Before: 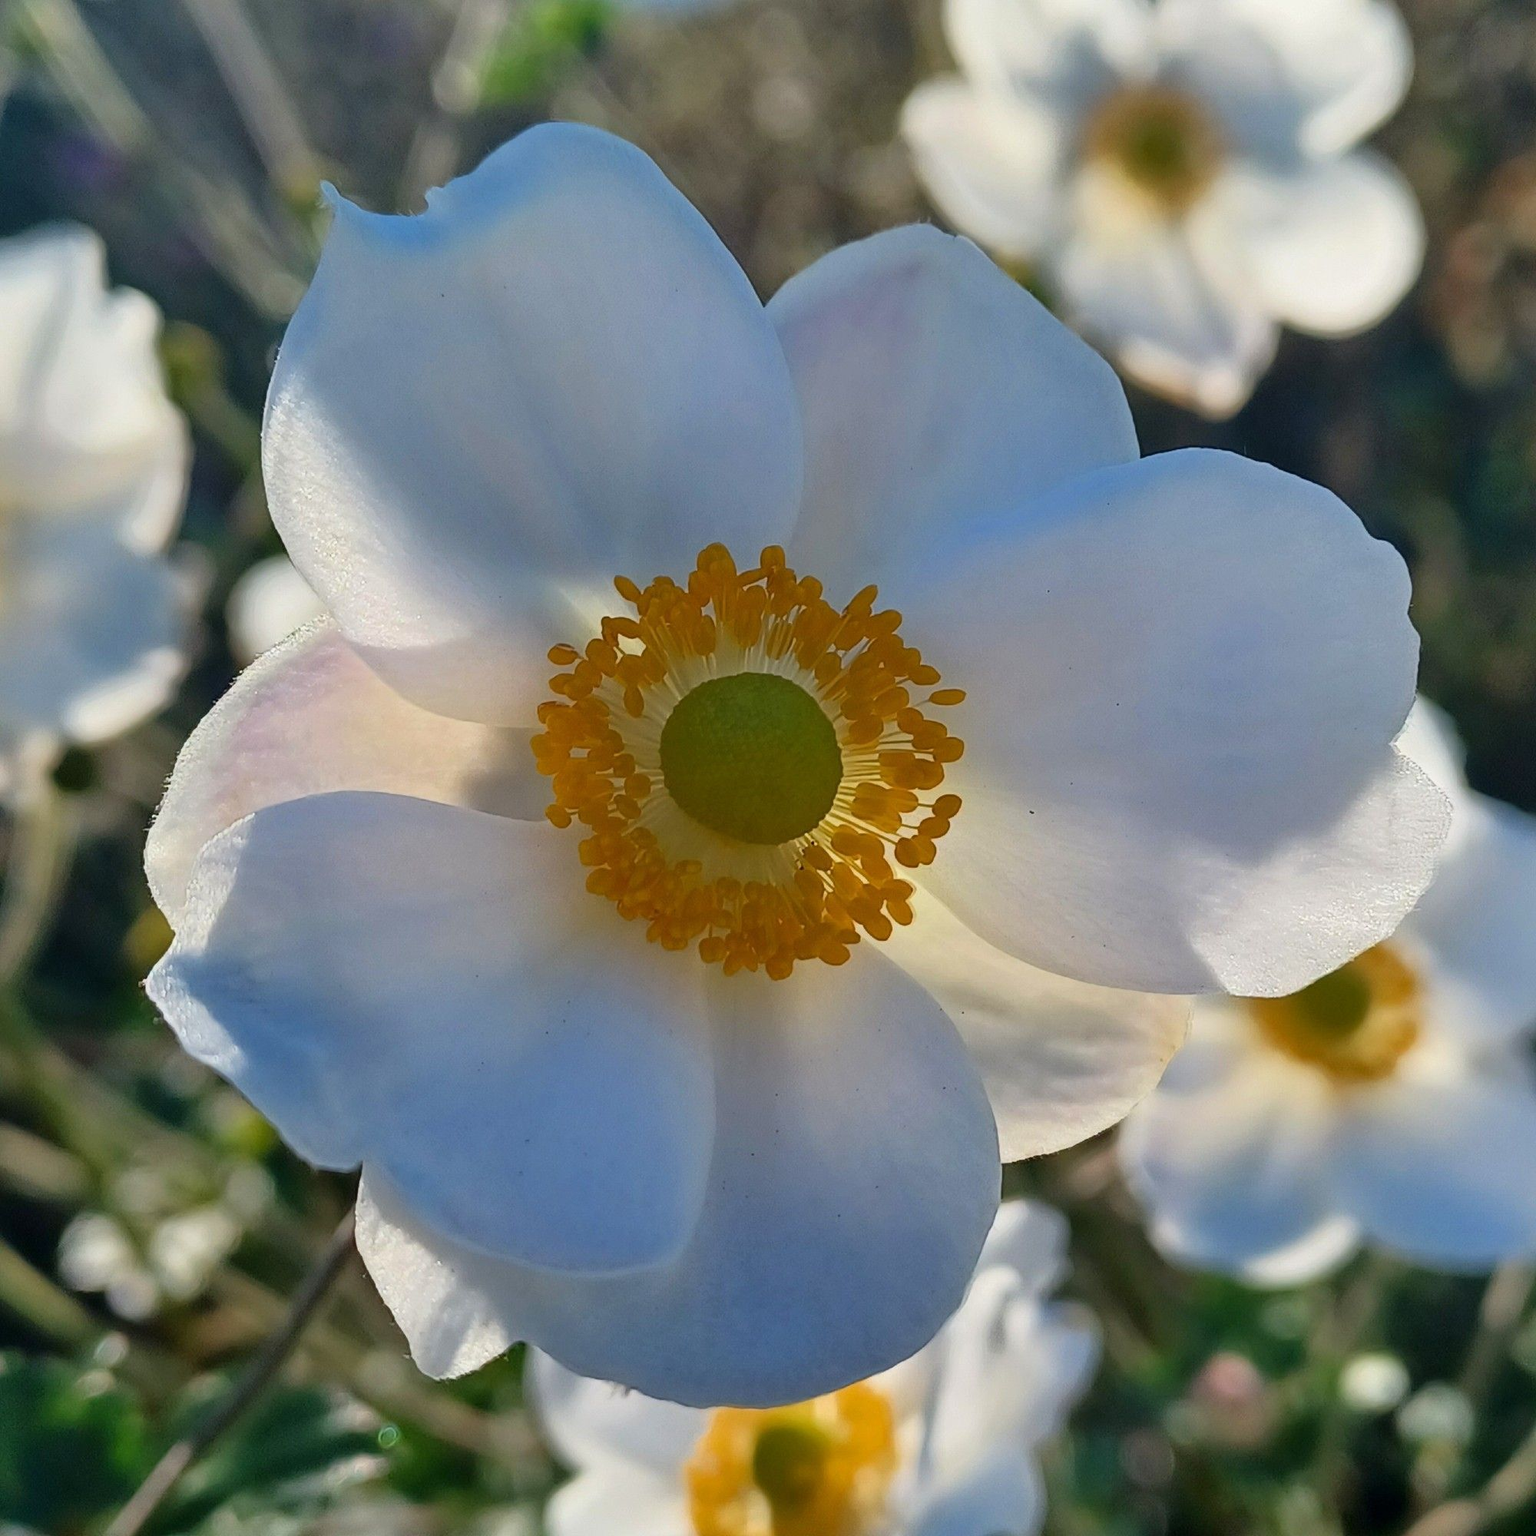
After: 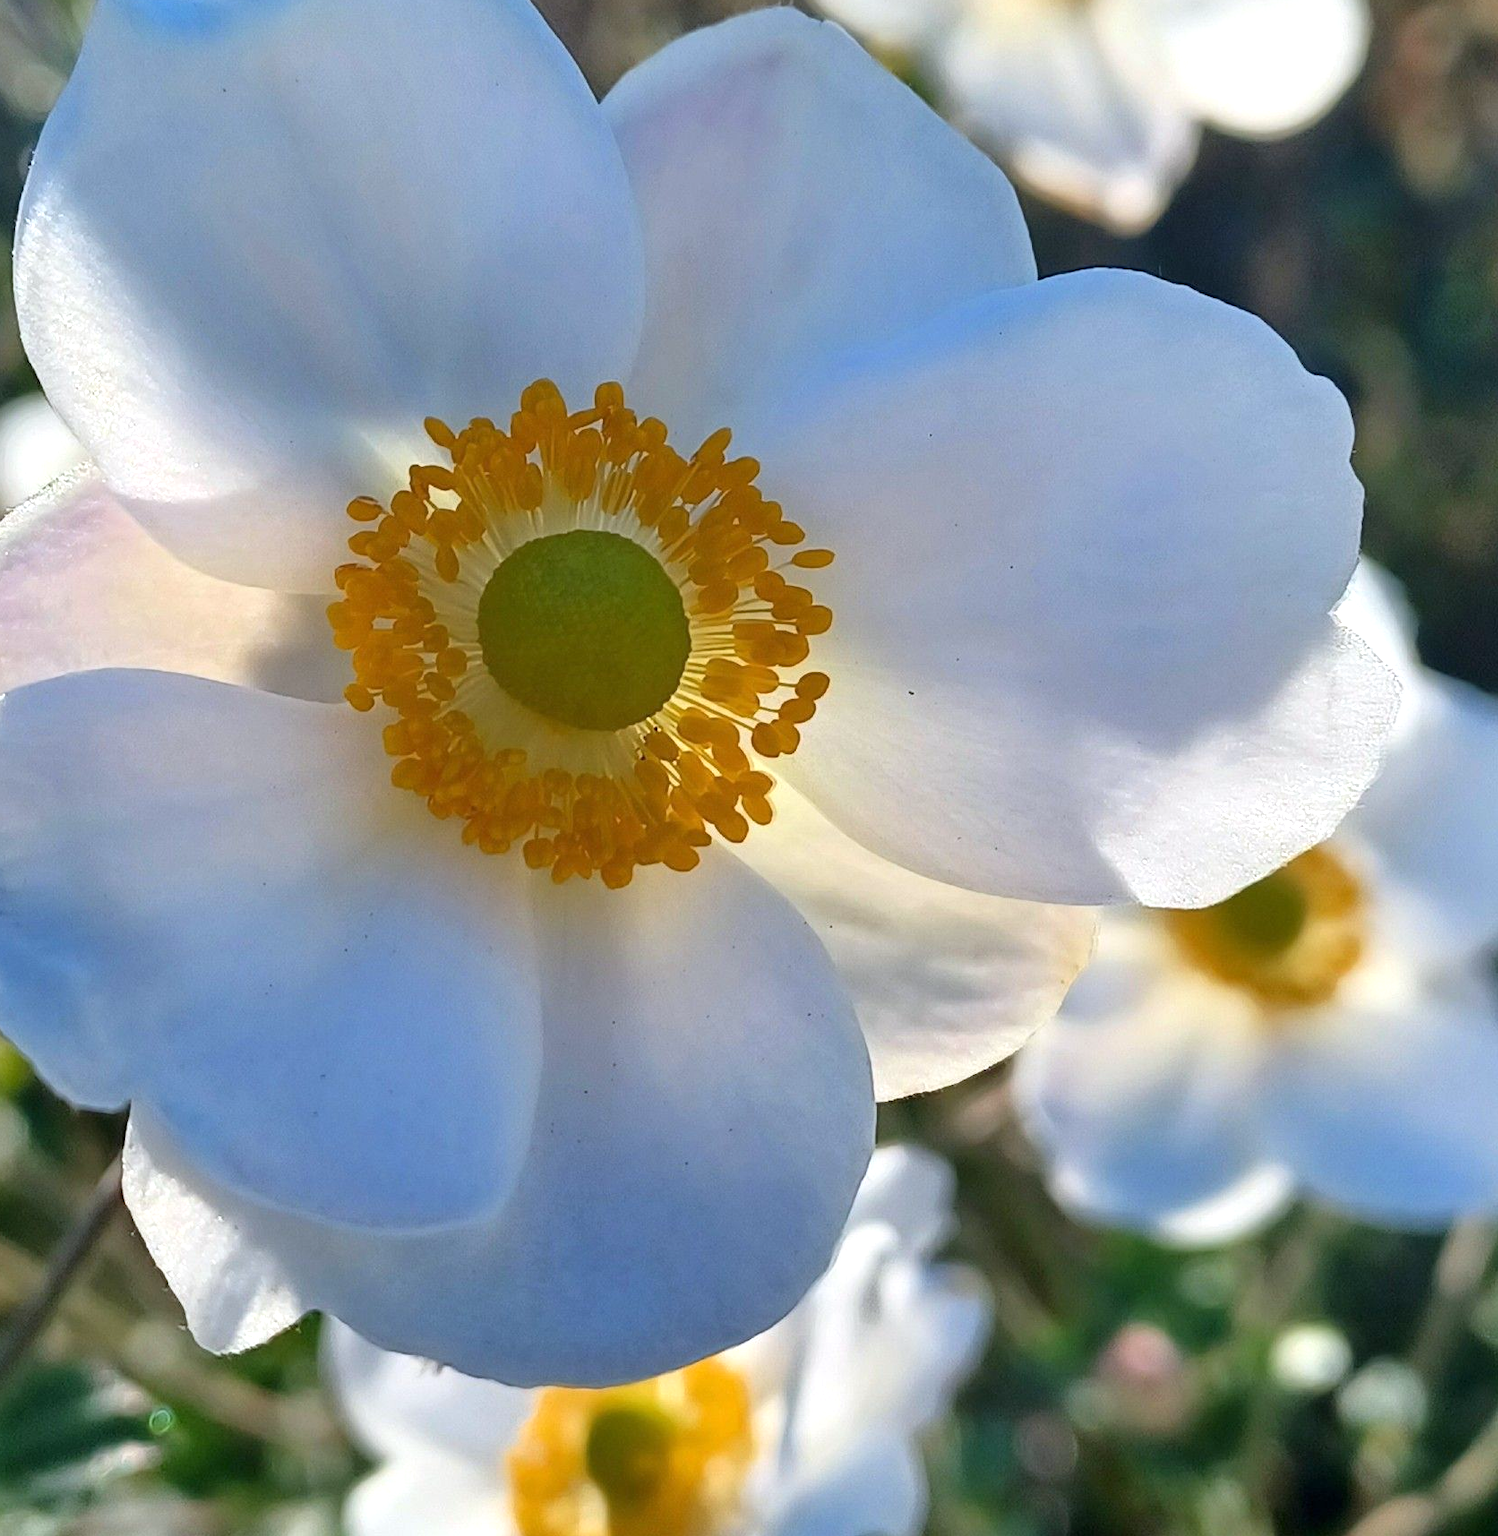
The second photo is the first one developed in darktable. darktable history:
crop: left 16.315%, top 14.246%
white balance: red 0.983, blue 1.036
exposure: exposure 0.485 EV, compensate highlight preservation false
